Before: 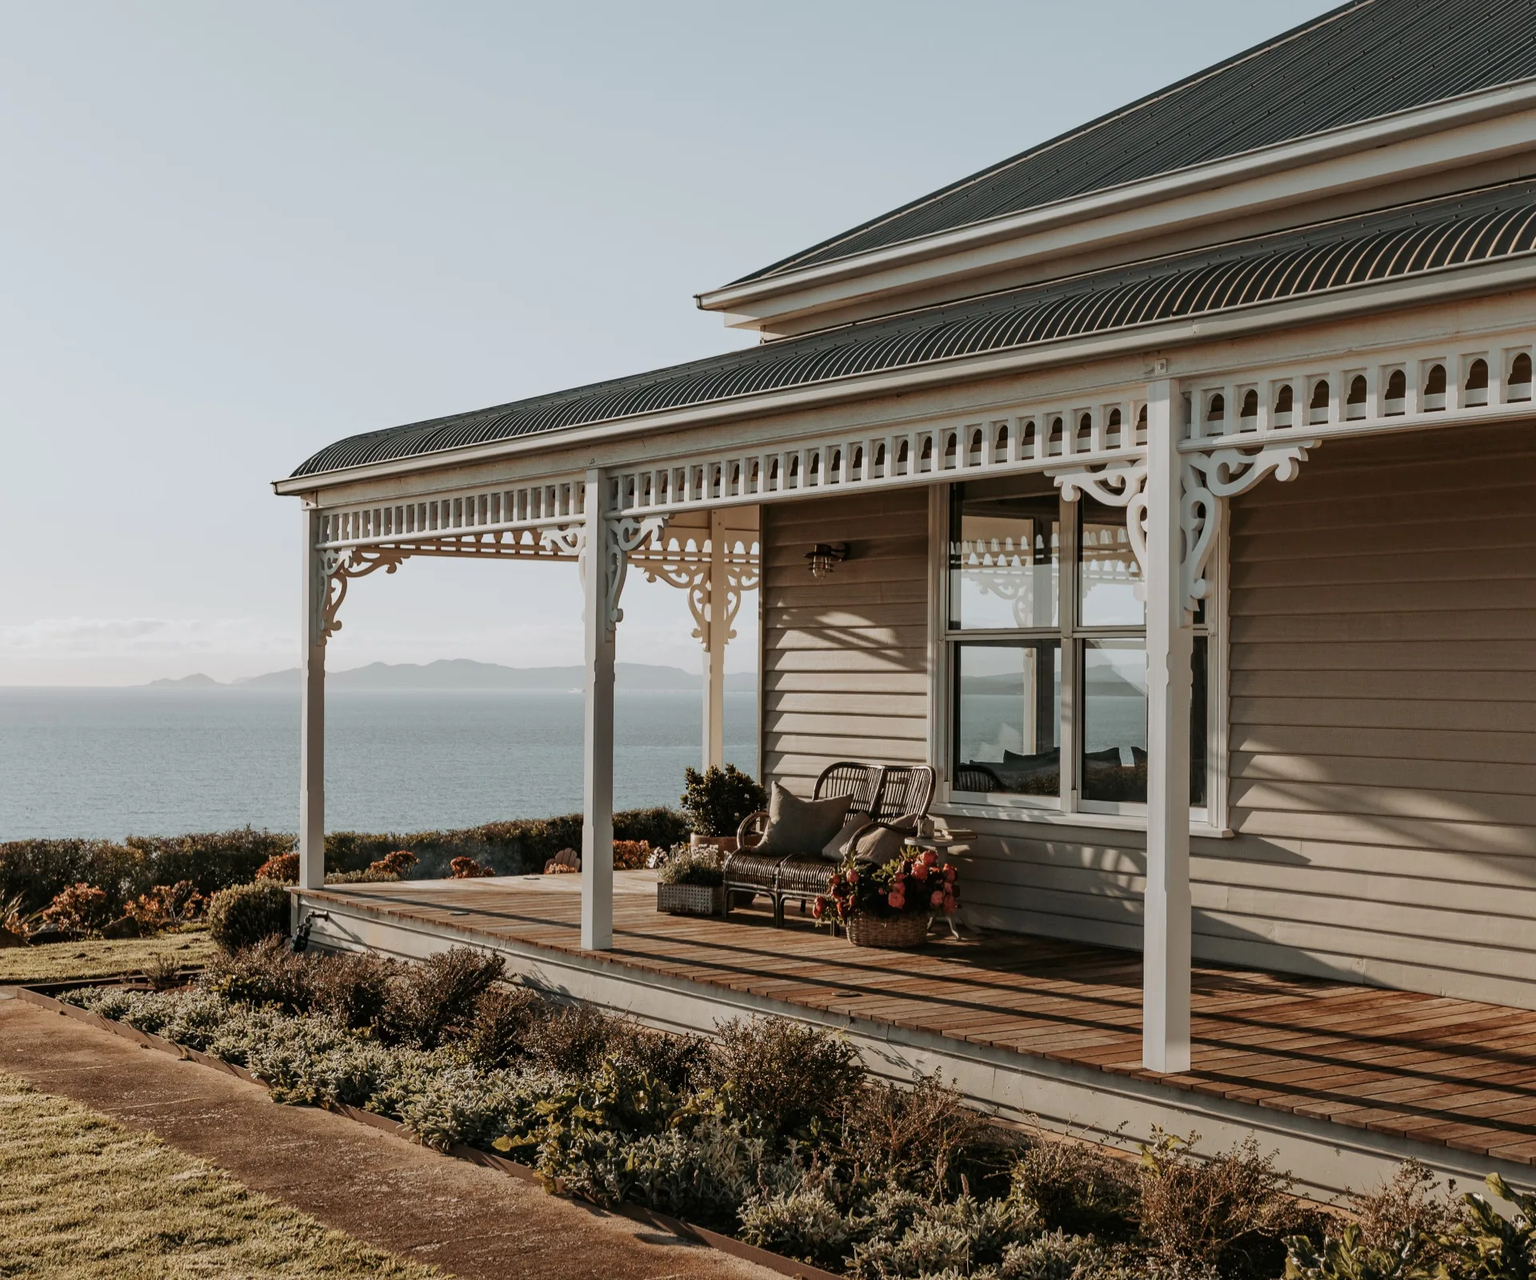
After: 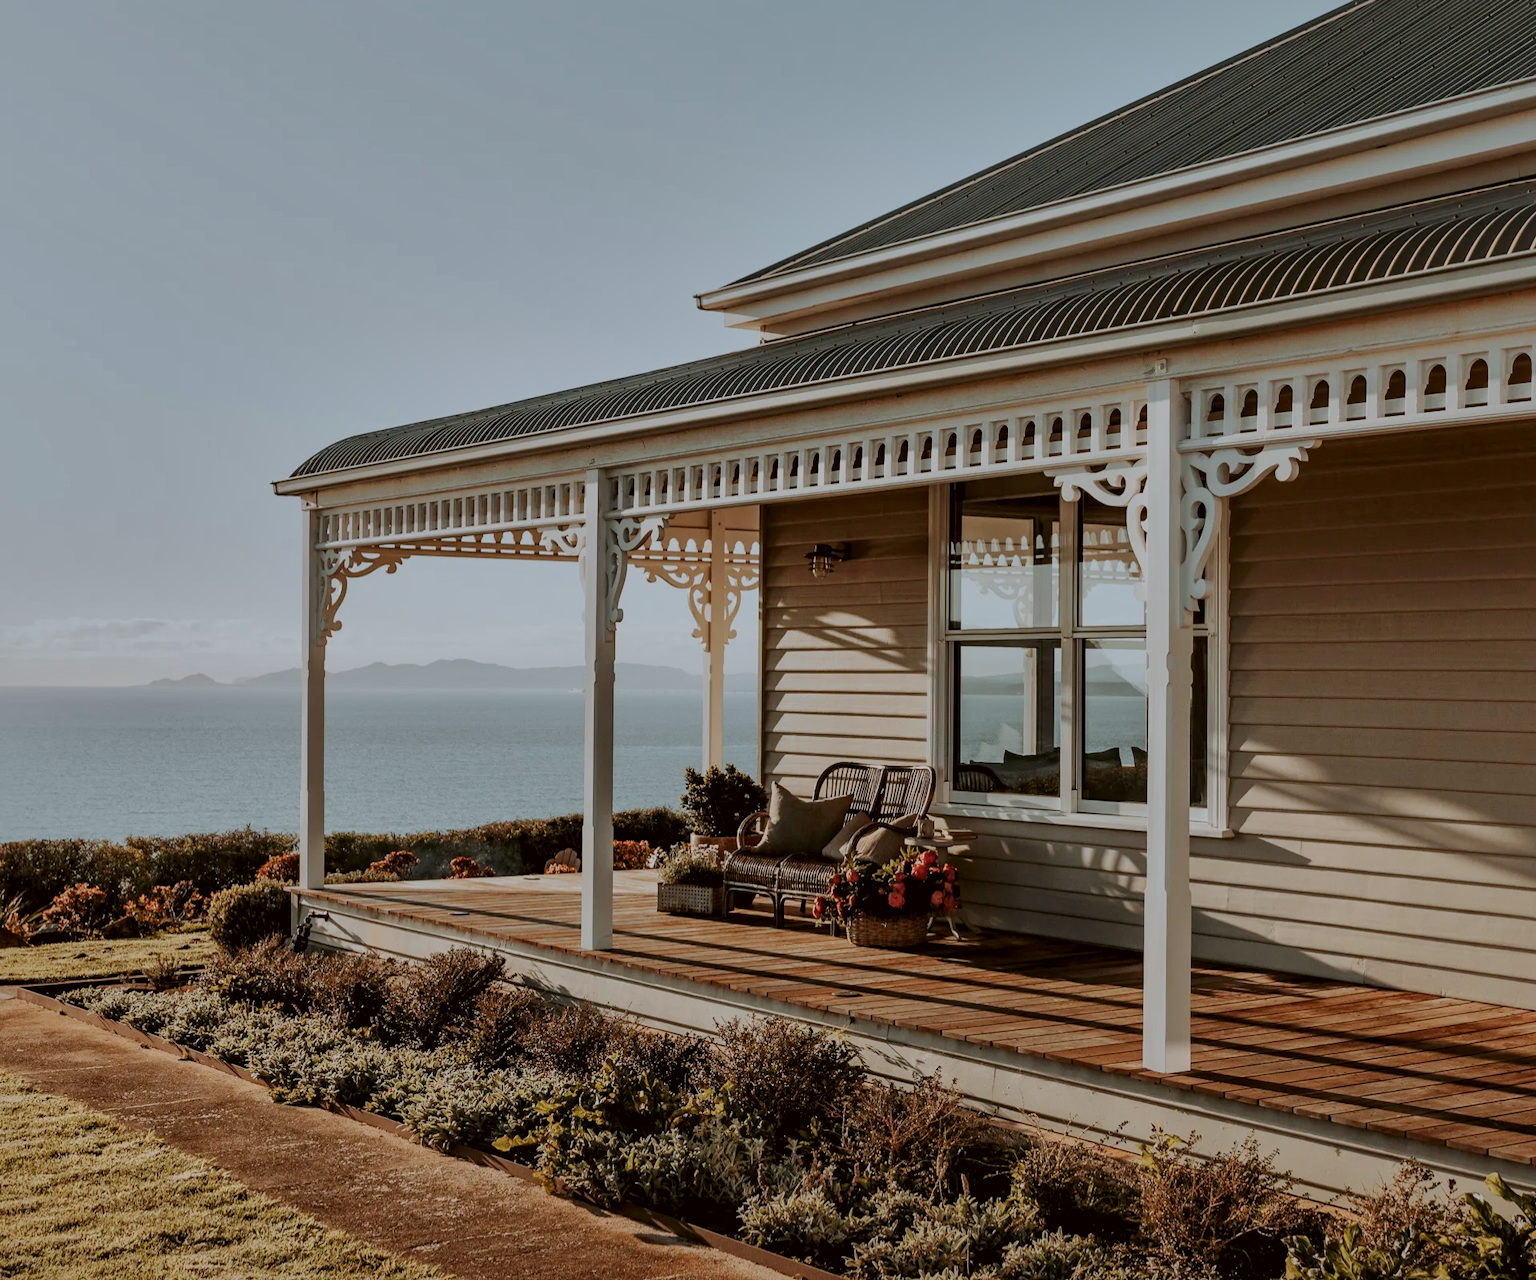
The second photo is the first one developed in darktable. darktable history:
color balance rgb: global offset › luminance -0.491%, perceptual saturation grading › global saturation 0.573%, contrast -9.378%
color correction: highlights a* -3.2, highlights b* -6.79, shadows a* 3.17, shadows b* 5.09
shadows and highlights: shadows 25.39, highlights -69.88
tone curve: curves: ch0 [(0, 0) (0.003, 0.013) (0.011, 0.016) (0.025, 0.023) (0.044, 0.036) (0.069, 0.051) (0.1, 0.076) (0.136, 0.107) (0.177, 0.145) (0.224, 0.186) (0.277, 0.246) (0.335, 0.311) (0.399, 0.378) (0.468, 0.462) (0.543, 0.548) (0.623, 0.636) (0.709, 0.728) (0.801, 0.816) (0.898, 0.9) (1, 1)], preserve colors none
